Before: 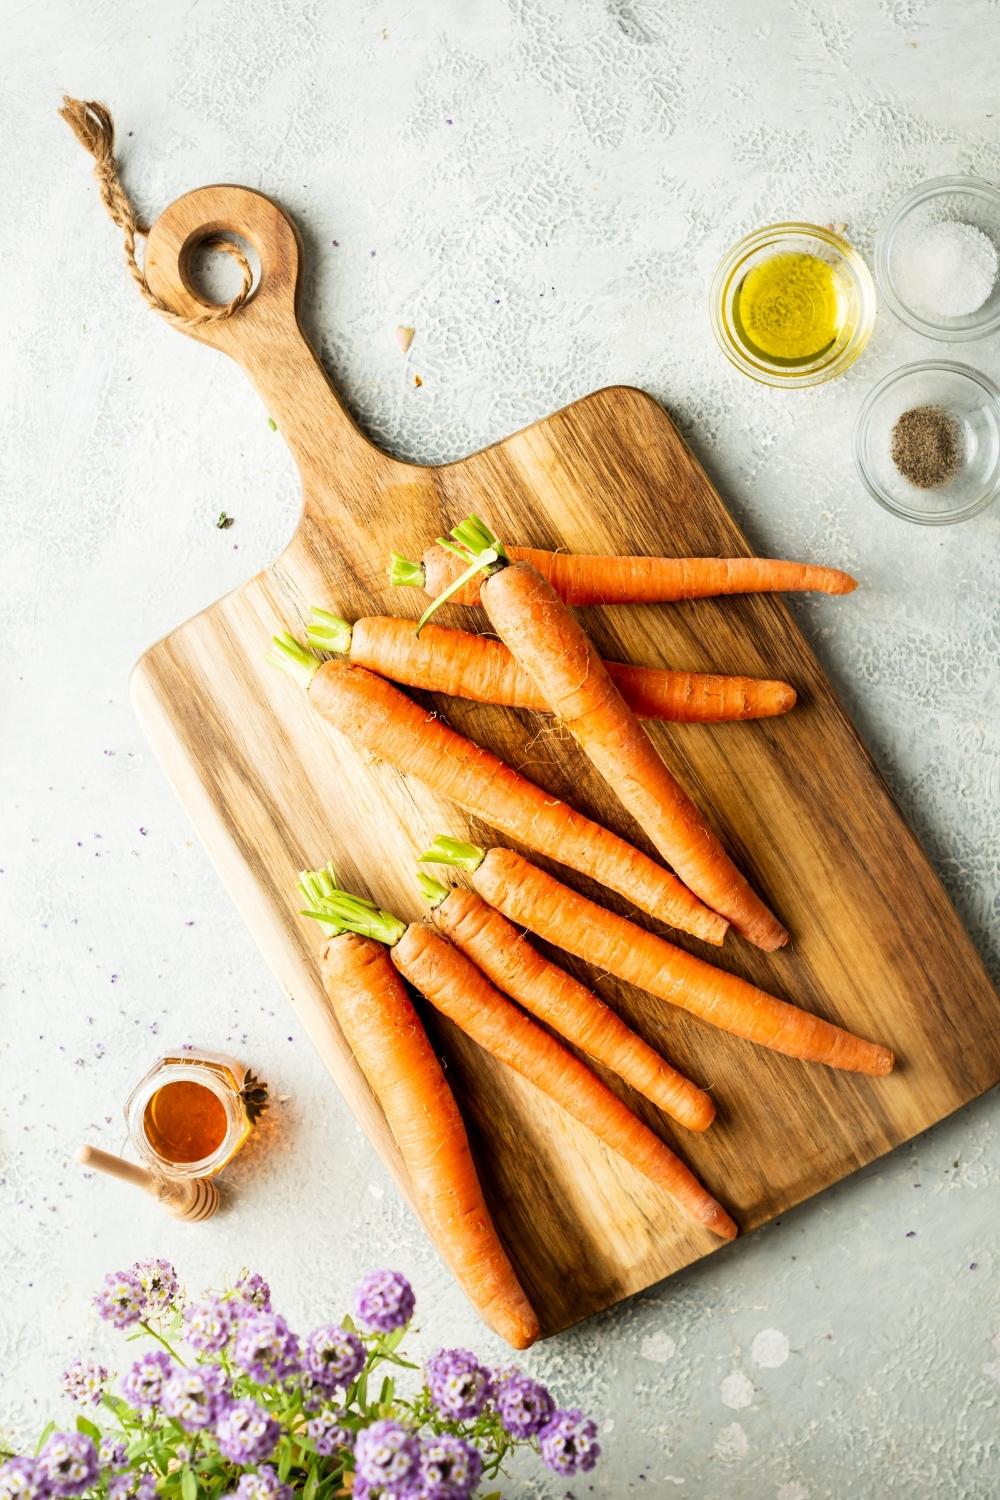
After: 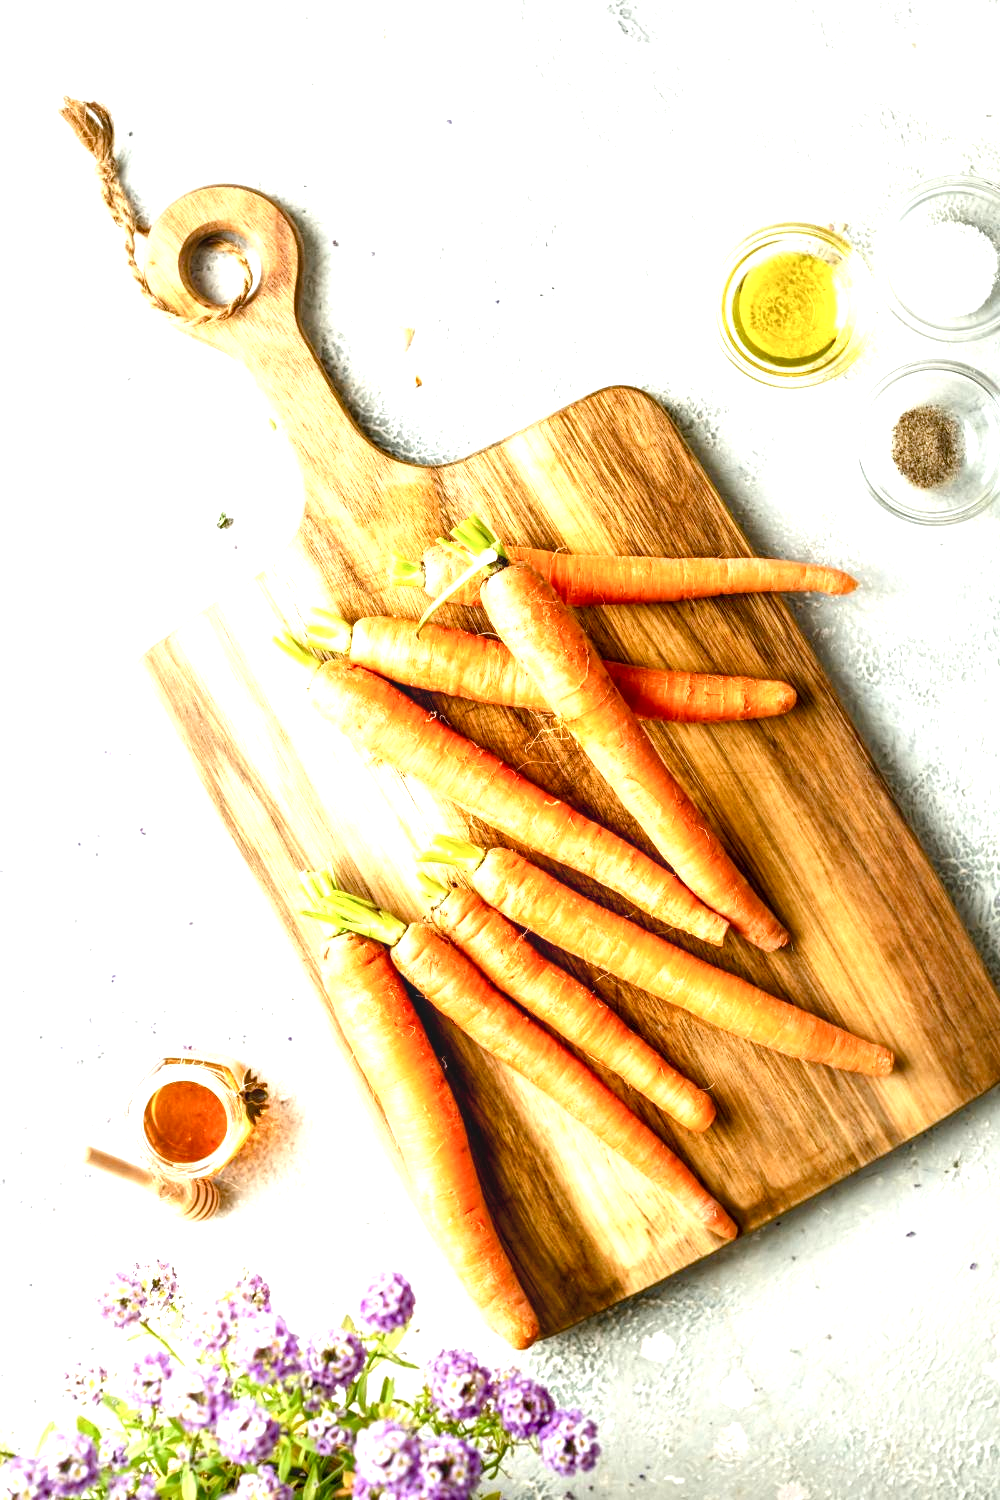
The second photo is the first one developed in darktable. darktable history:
local contrast: on, module defaults
exposure: black level correction 0, exposure 0.9 EV, compensate highlight preservation false
color balance rgb: perceptual saturation grading › global saturation 20%, perceptual saturation grading › highlights -25%, perceptual saturation grading › shadows 25%
